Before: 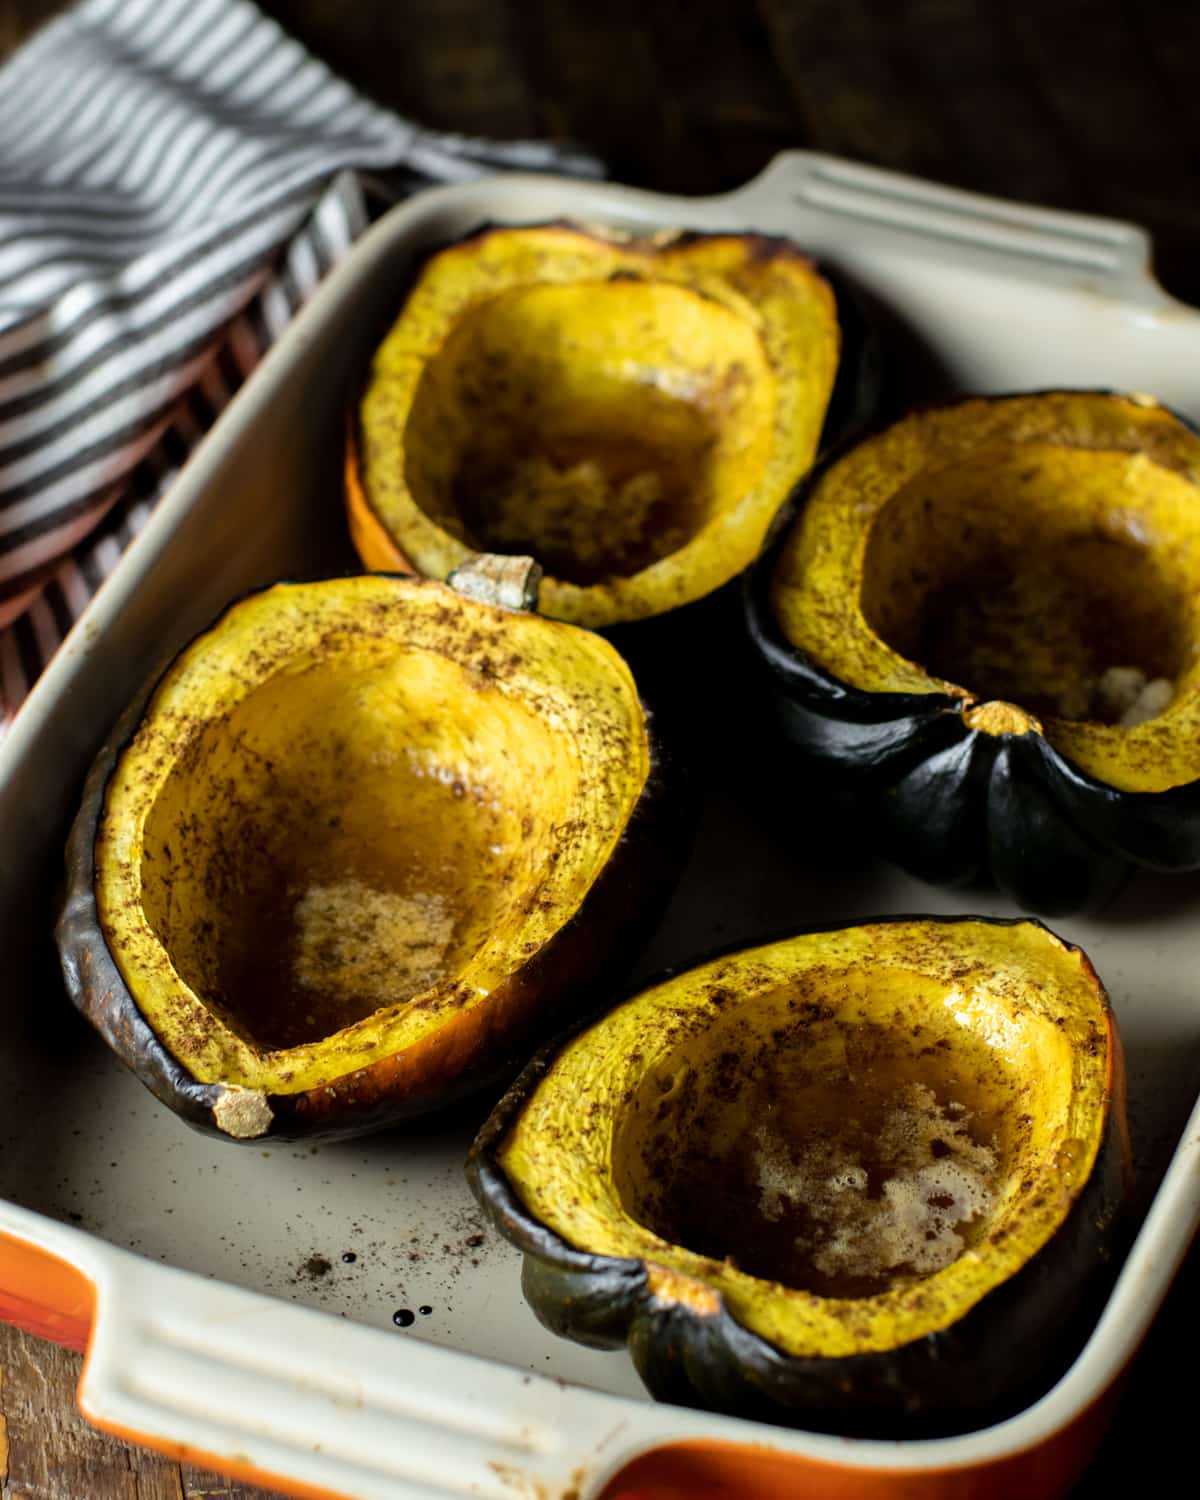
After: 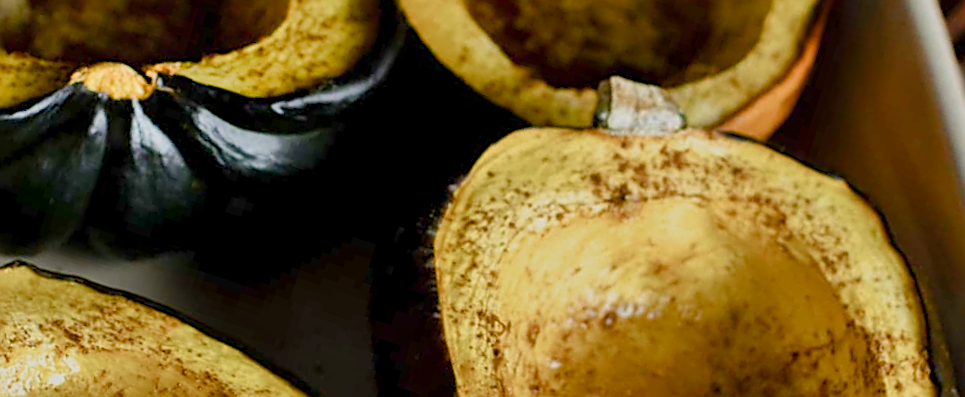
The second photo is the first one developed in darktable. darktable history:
shadows and highlights: low approximation 0.01, soften with gaussian
color balance rgb: shadows lift › chroma 1%, shadows lift › hue 113°, highlights gain › chroma 0.2%, highlights gain › hue 333°, perceptual saturation grading › global saturation 20%, perceptual saturation grading › highlights -50%, perceptual saturation grading › shadows 25%, contrast -20%
rotate and perspective: rotation -2.22°, lens shift (horizontal) -0.022, automatic cropping off
crop and rotate: angle 16.12°, top 30.835%, bottom 35.653%
sharpen: on, module defaults
